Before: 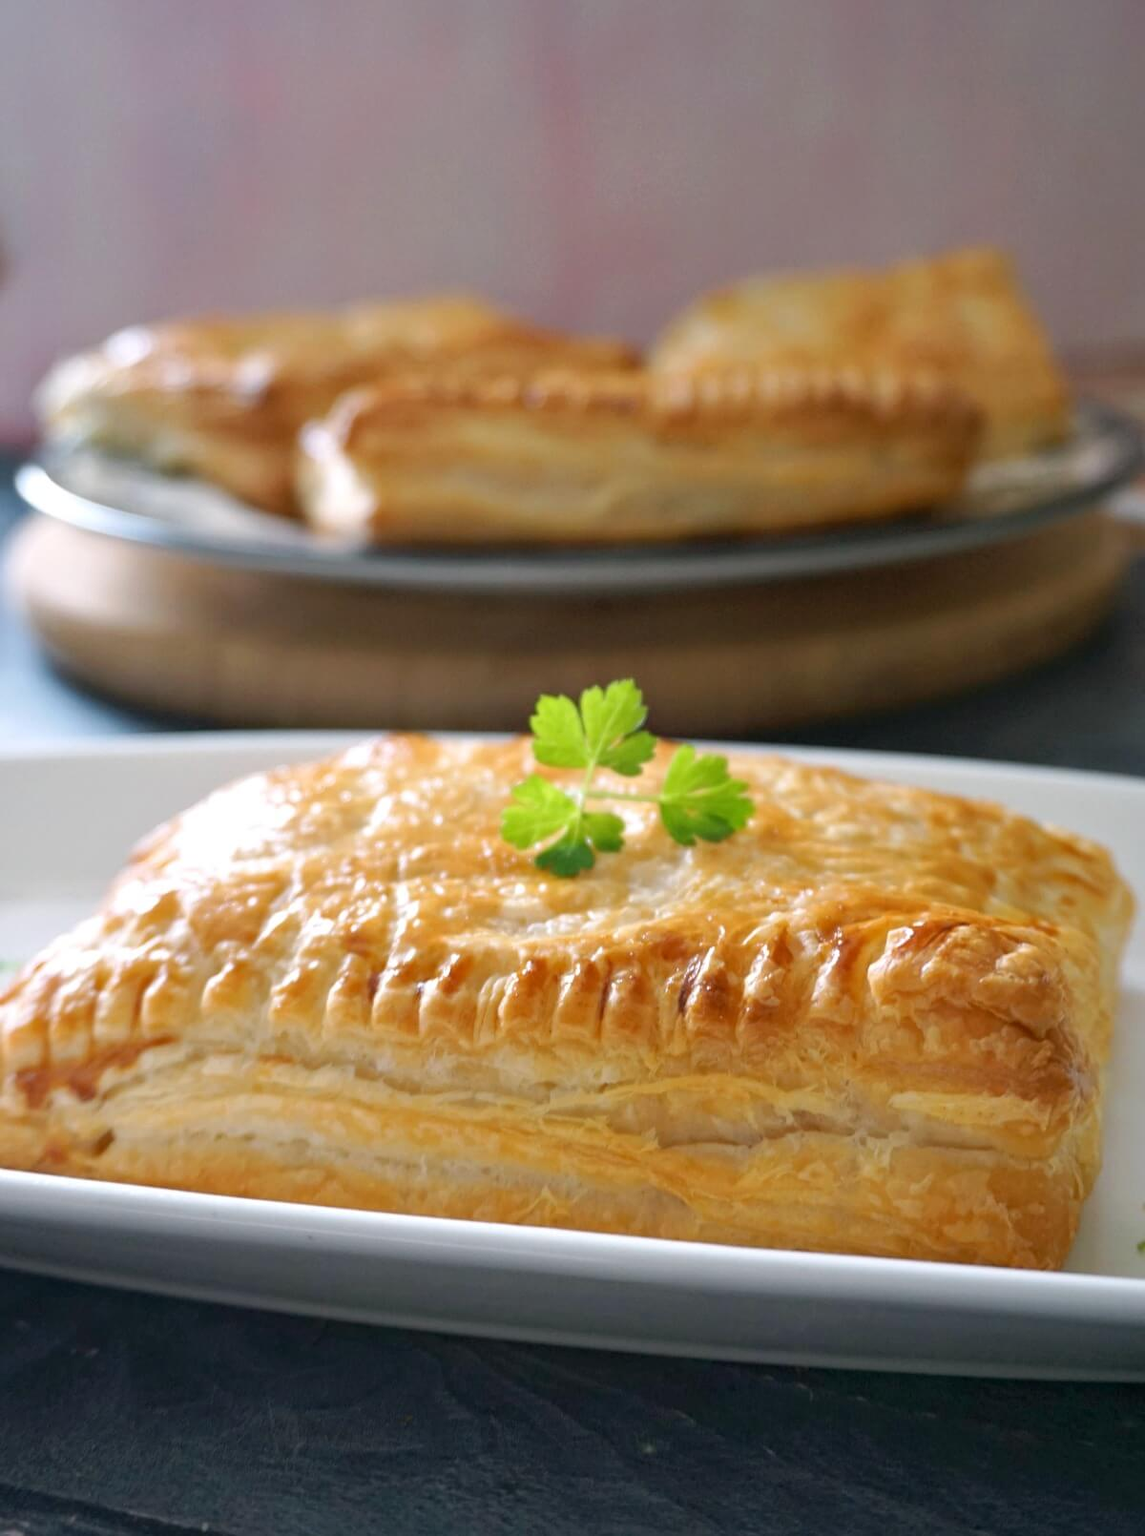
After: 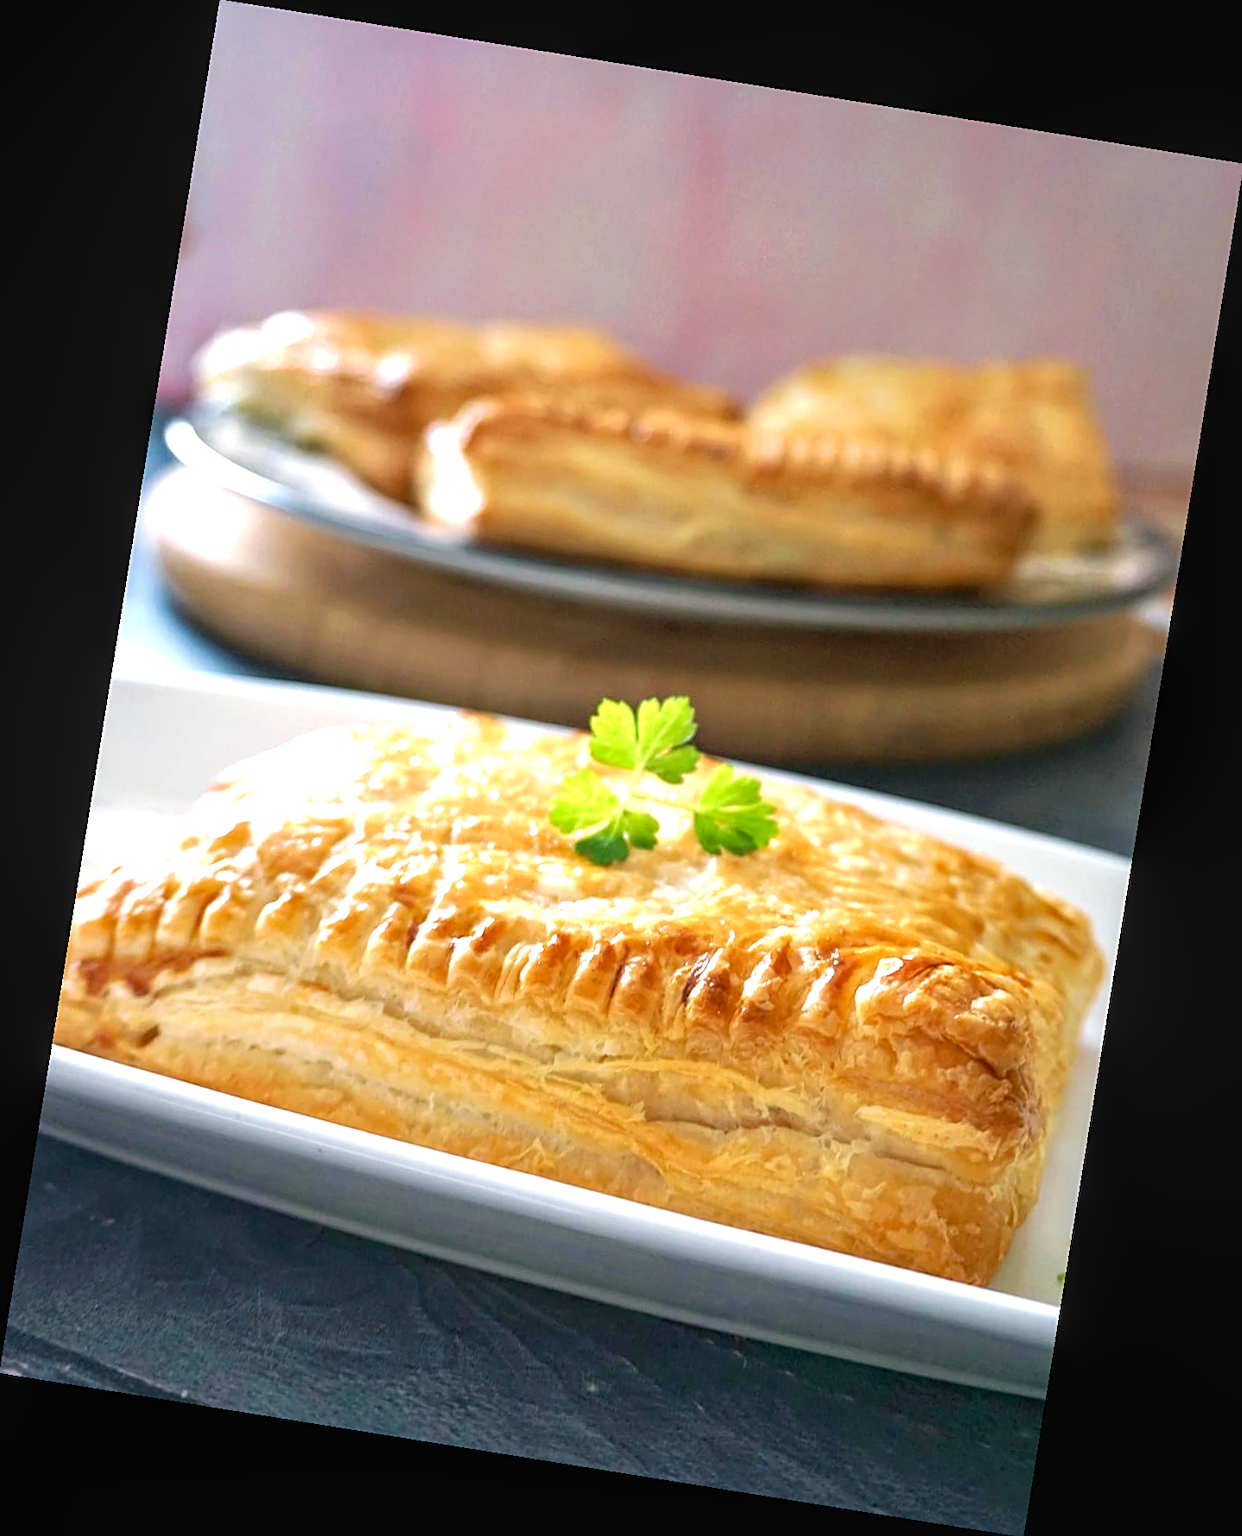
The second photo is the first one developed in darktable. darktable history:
color zones: curves: ch0 [(0, 0.5) (0.143, 0.5) (0.286, 0.5) (0.429, 0.5) (0.571, 0.5) (0.714, 0.476) (0.857, 0.5) (1, 0.5)]; ch2 [(0, 0.5) (0.143, 0.5) (0.286, 0.5) (0.429, 0.5) (0.571, 0.5) (0.714, 0.487) (0.857, 0.5) (1, 0.5)]
exposure: black level correction 0, exposure 0.877 EV, compensate exposure bias true, compensate highlight preservation false
local contrast: on, module defaults
sharpen: on, module defaults
rotate and perspective: rotation 9.12°, automatic cropping off
velvia: on, module defaults
